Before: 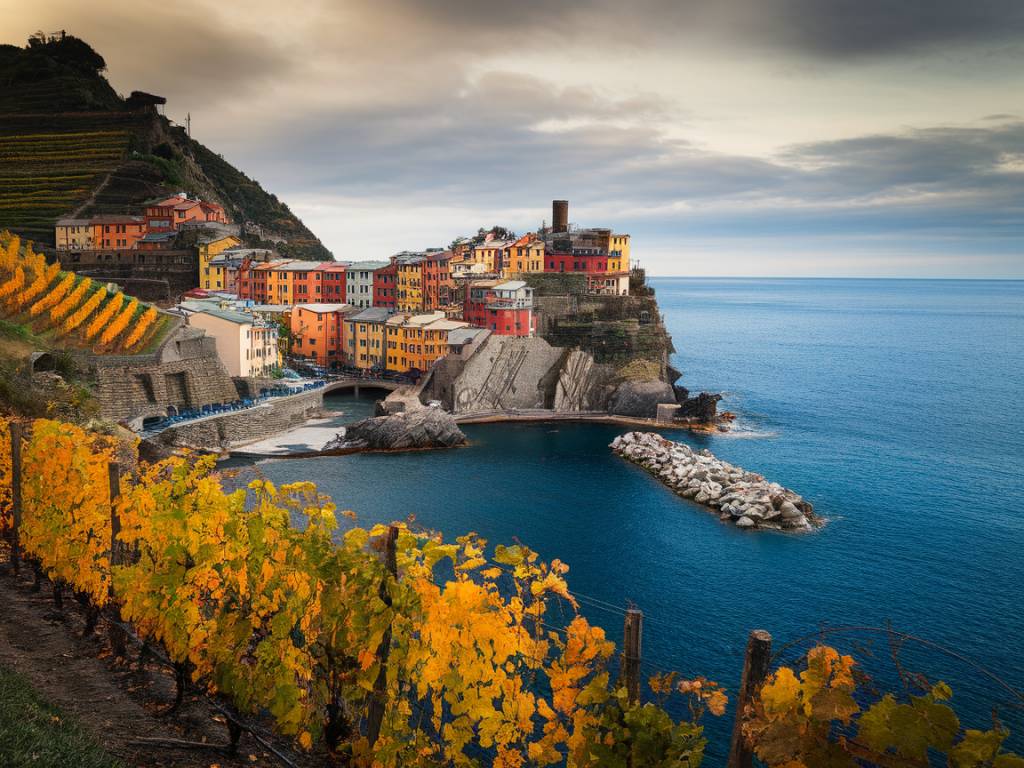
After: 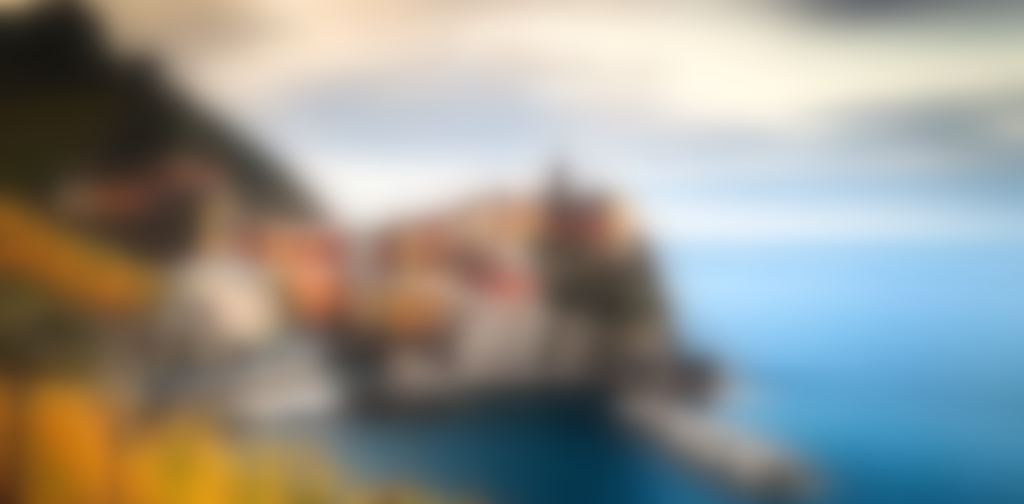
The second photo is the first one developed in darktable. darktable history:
crop and rotate: top 4.848%, bottom 29.503%
tone equalizer: -8 EV 0.001 EV, -7 EV -0.002 EV, -6 EV 0.002 EV, -5 EV -0.03 EV, -4 EV -0.116 EV, -3 EV -0.169 EV, -2 EV 0.24 EV, -1 EV 0.702 EV, +0 EV 0.493 EV
lowpass: radius 16, unbound 0
